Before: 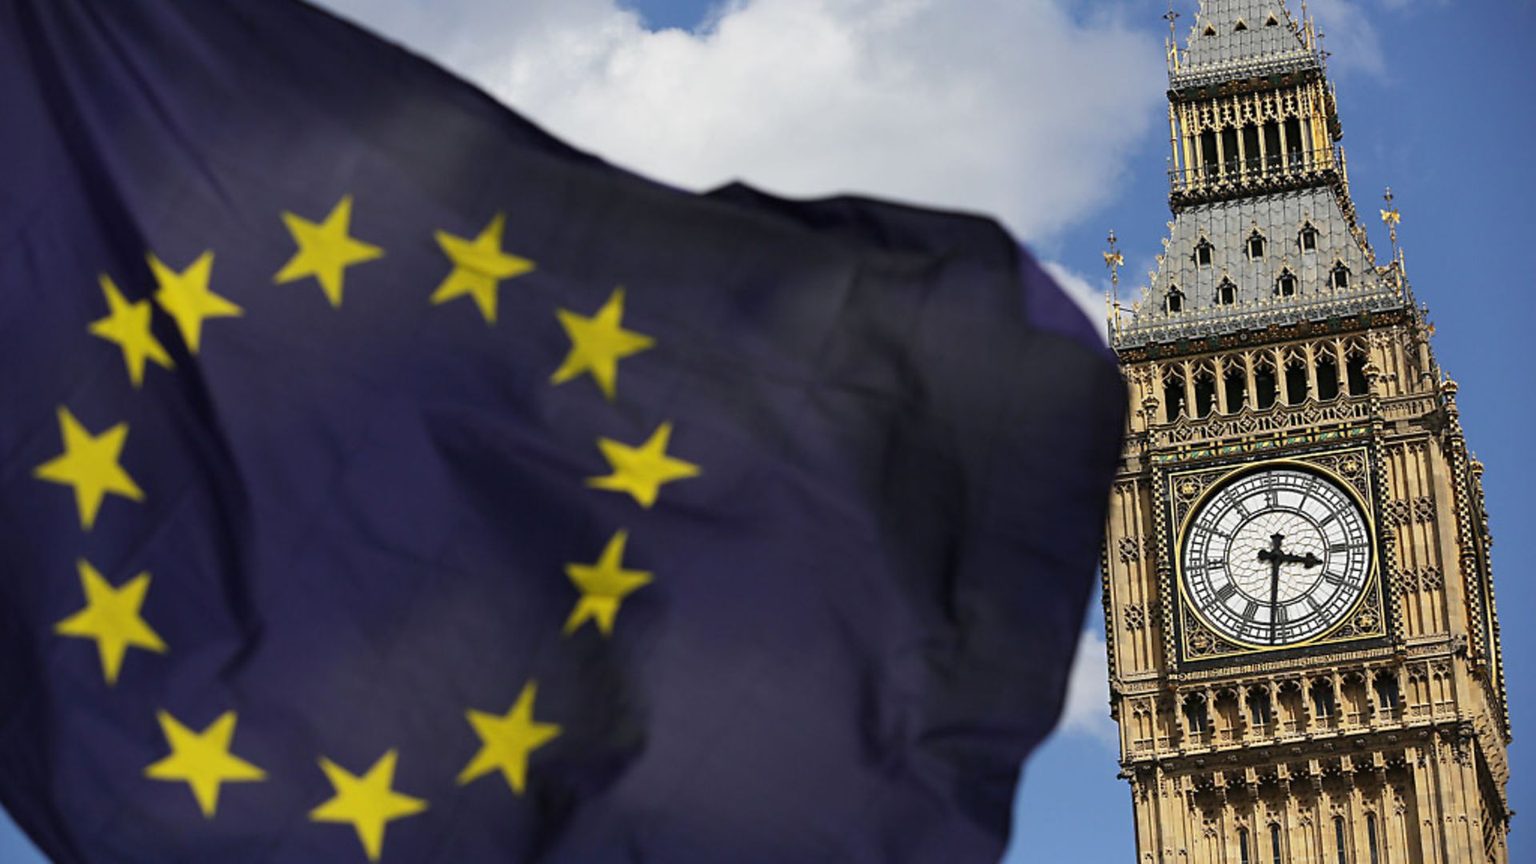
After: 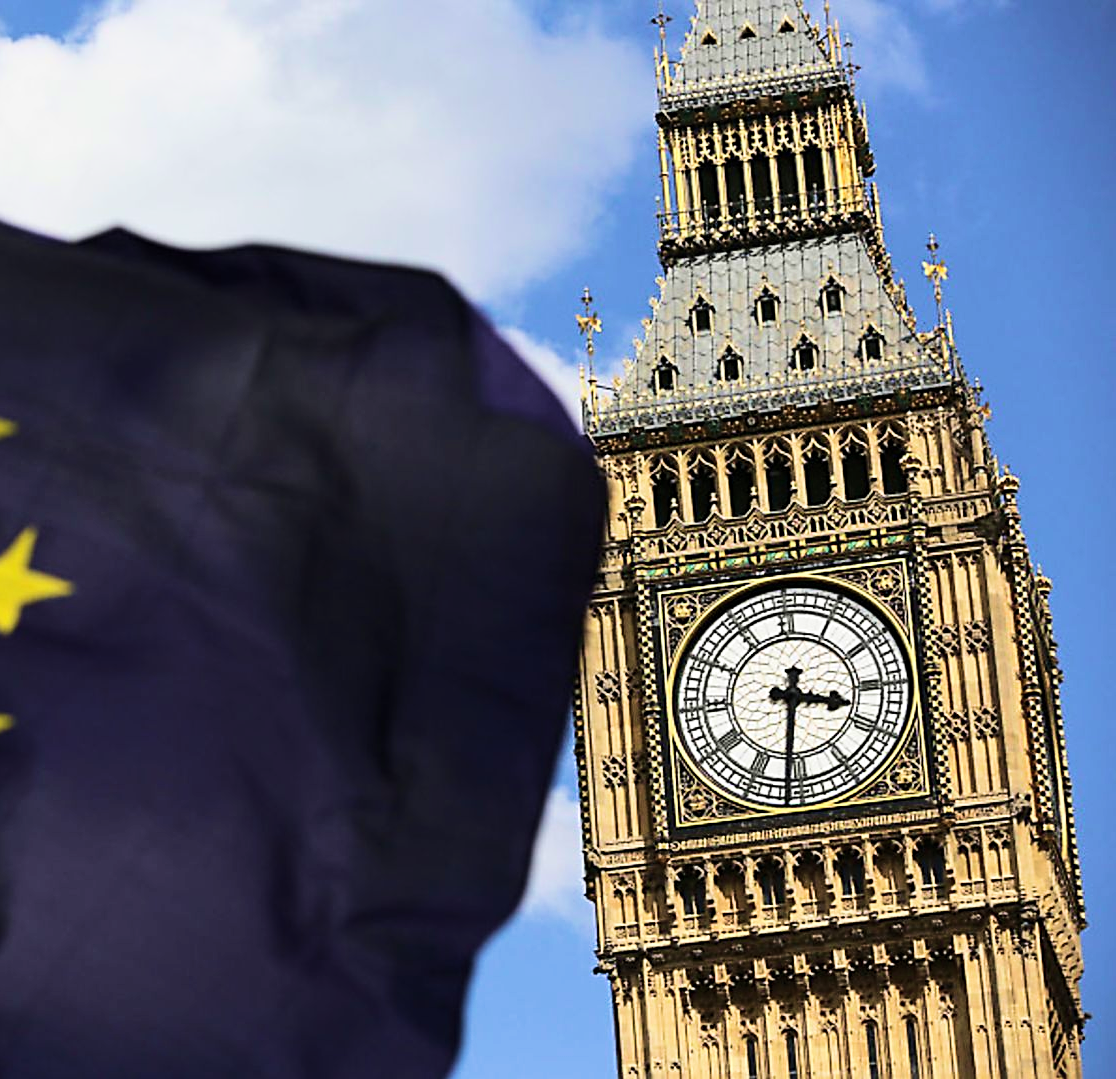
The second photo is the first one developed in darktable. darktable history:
crop: left 41.857%
base curve: curves: ch0 [(0, 0) (0.032, 0.025) (0.121, 0.166) (0.206, 0.329) (0.605, 0.79) (1, 1)]
velvia: strength 40.08%
sharpen: on, module defaults
